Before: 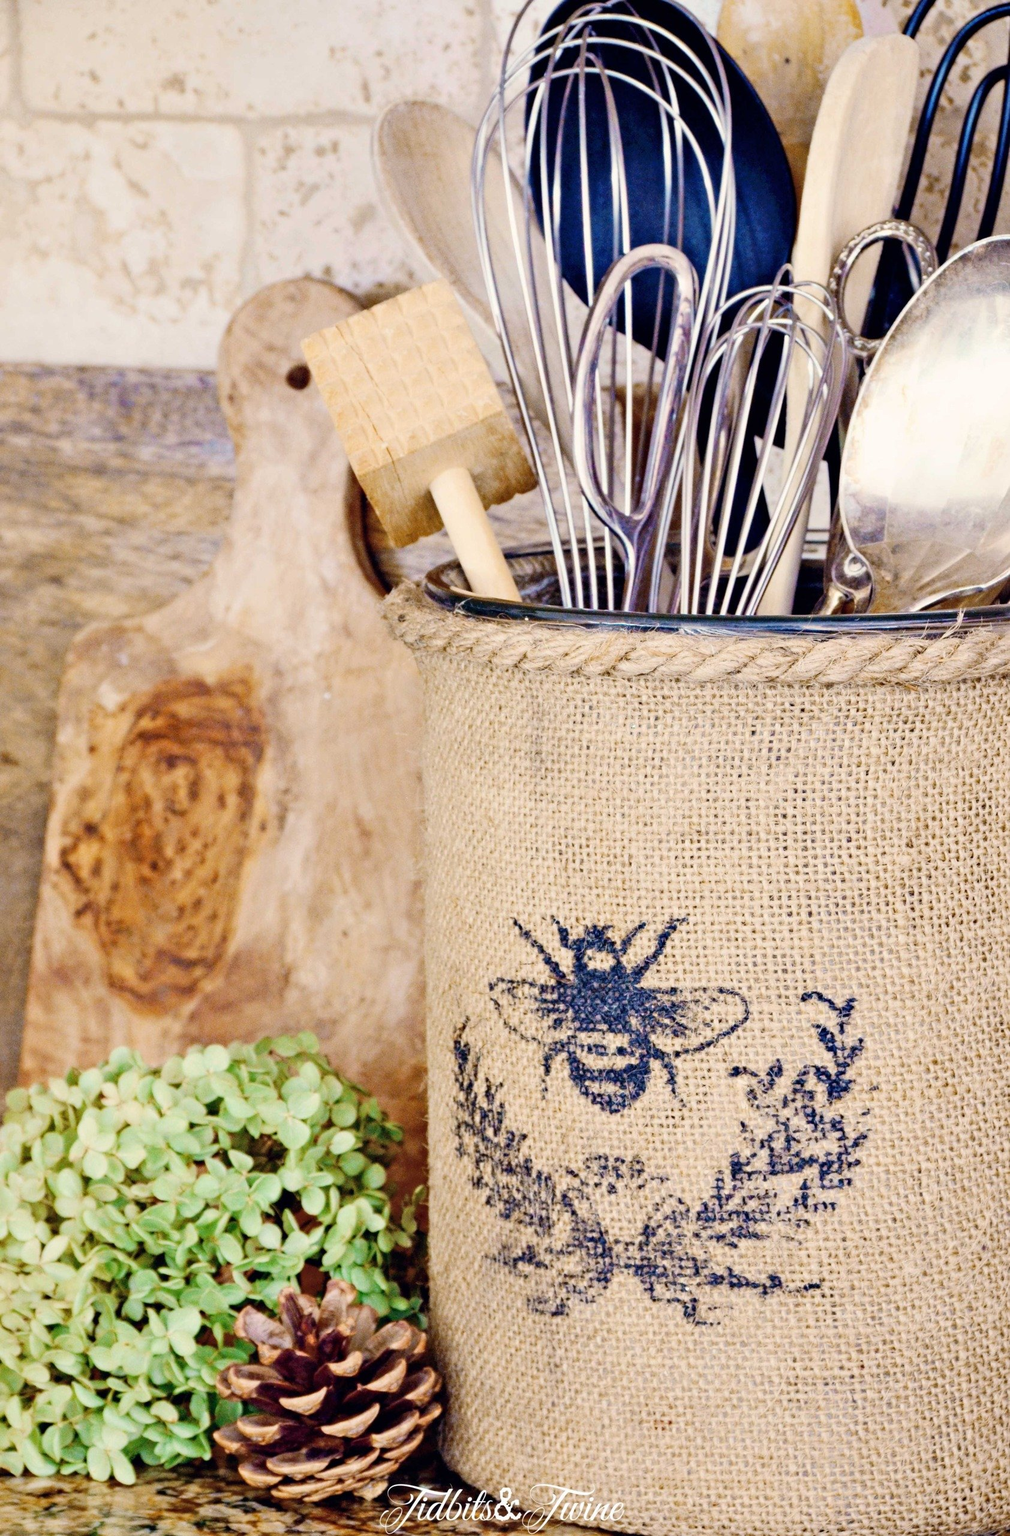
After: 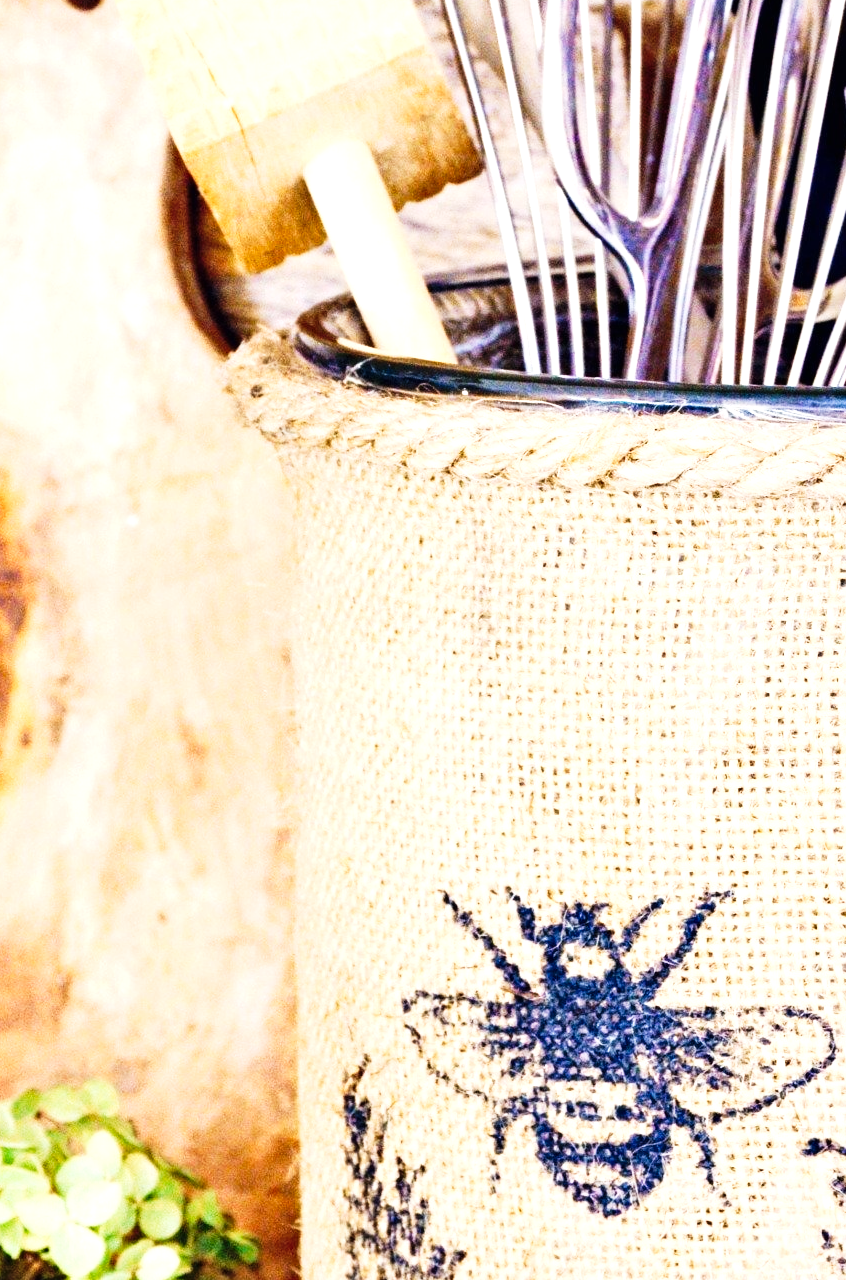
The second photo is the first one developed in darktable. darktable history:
crop: left 24.531%, top 24.987%, right 25.205%, bottom 25.006%
tone curve: curves: ch0 [(0, 0) (0.059, 0.027) (0.178, 0.105) (0.292, 0.233) (0.485, 0.472) (0.837, 0.887) (1, 0.983)]; ch1 [(0, 0) (0.23, 0.166) (0.34, 0.298) (0.371, 0.334) (0.435, 0.413) (0.477, 0.469) (0.499, 0.498) (0.534, 0.551) (0.56, 0.585) (0.754, 0.801) (1, 1)]; ch2 [(0, 0) (0.431, 0.414) (0.498, 0.503) (0.524, 0.531) (0.568, 0.567) (0.6, 0.597) (0.65, 0.651) (0.752, 0.764) (1, 1)], preserve colors none
exposure: black level correction 0, exposure 0.889 EV, compensate exposure bias true, compensate highlight preservation false
